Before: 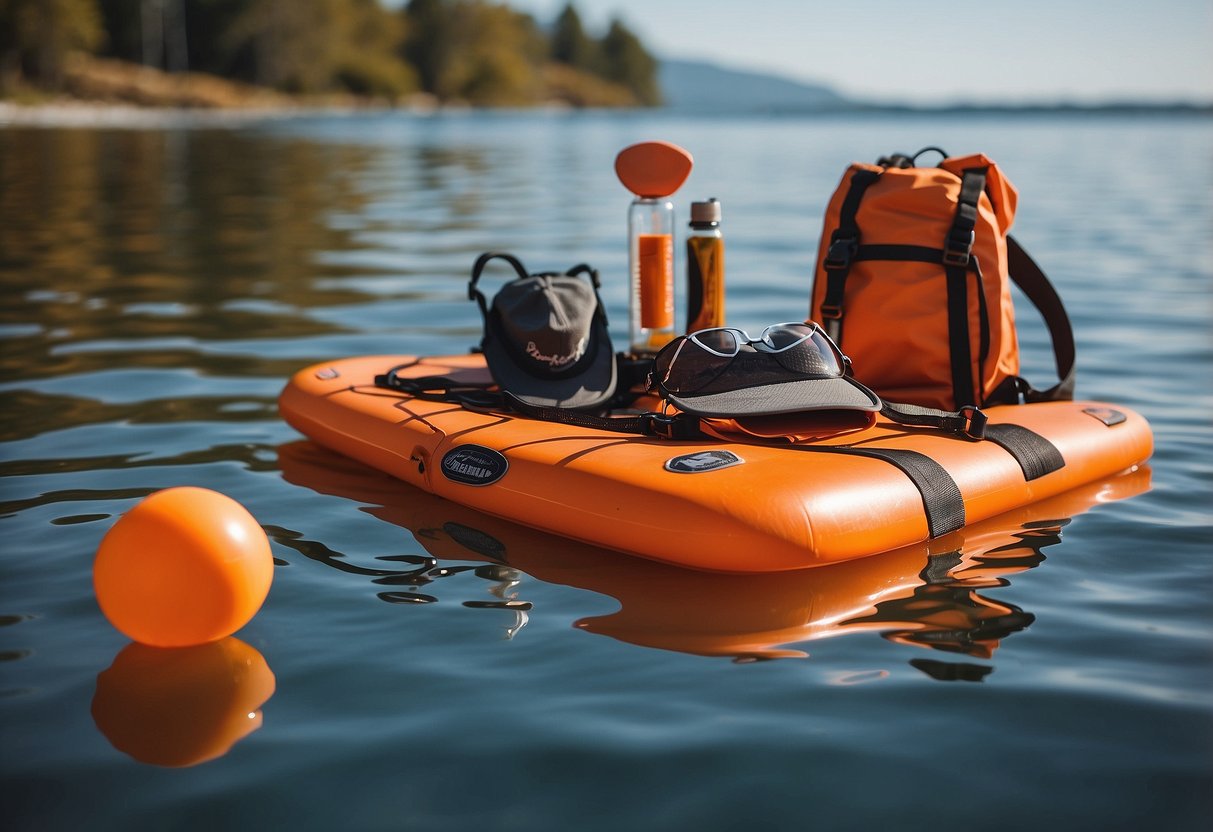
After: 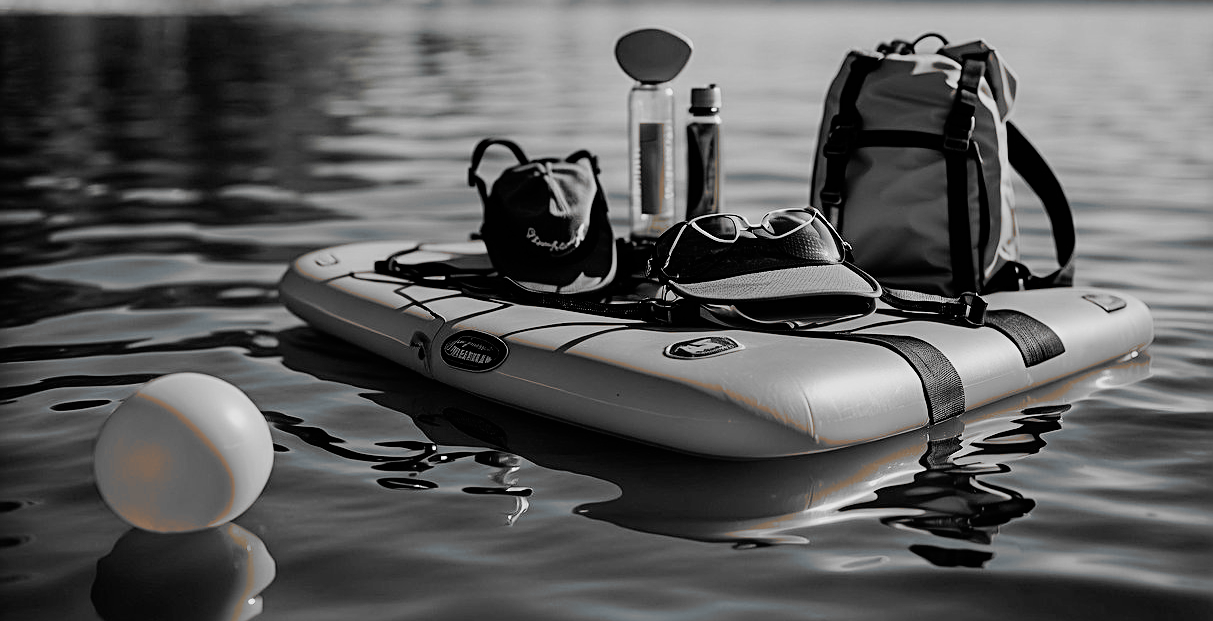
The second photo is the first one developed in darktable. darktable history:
crop: top 13.804%, bottom 11.462%
tone equalizer: edges refinement/feathering 500, mask exposure compensation -1.57 EV, preserve details no
sharpen: radius 2.723
filmic rgb: black relative exposure -5.03 EV, white relative exposure 3.52 EV, hardness 3.17, contrast 1.201, highlights saturation mix -48.64%, add noise in highlights 0, preserve chrominance no, color science v3 (2019), use custom middle-gray values true, contrast in highlights soft
